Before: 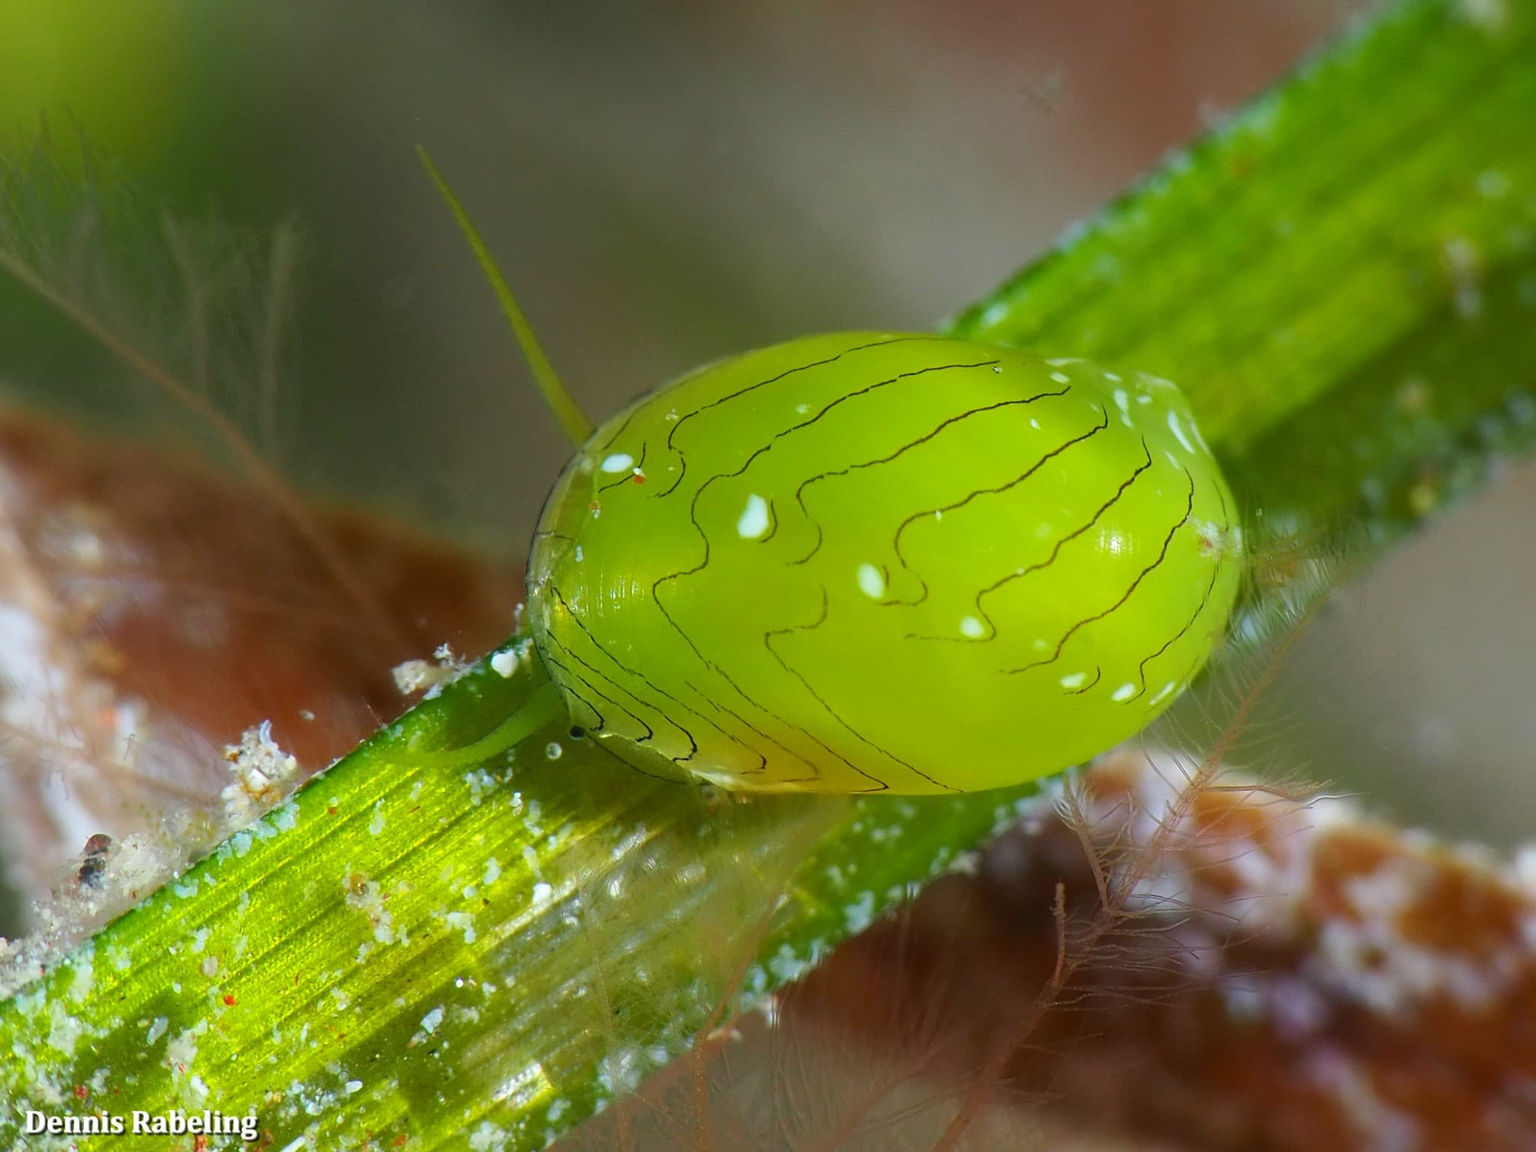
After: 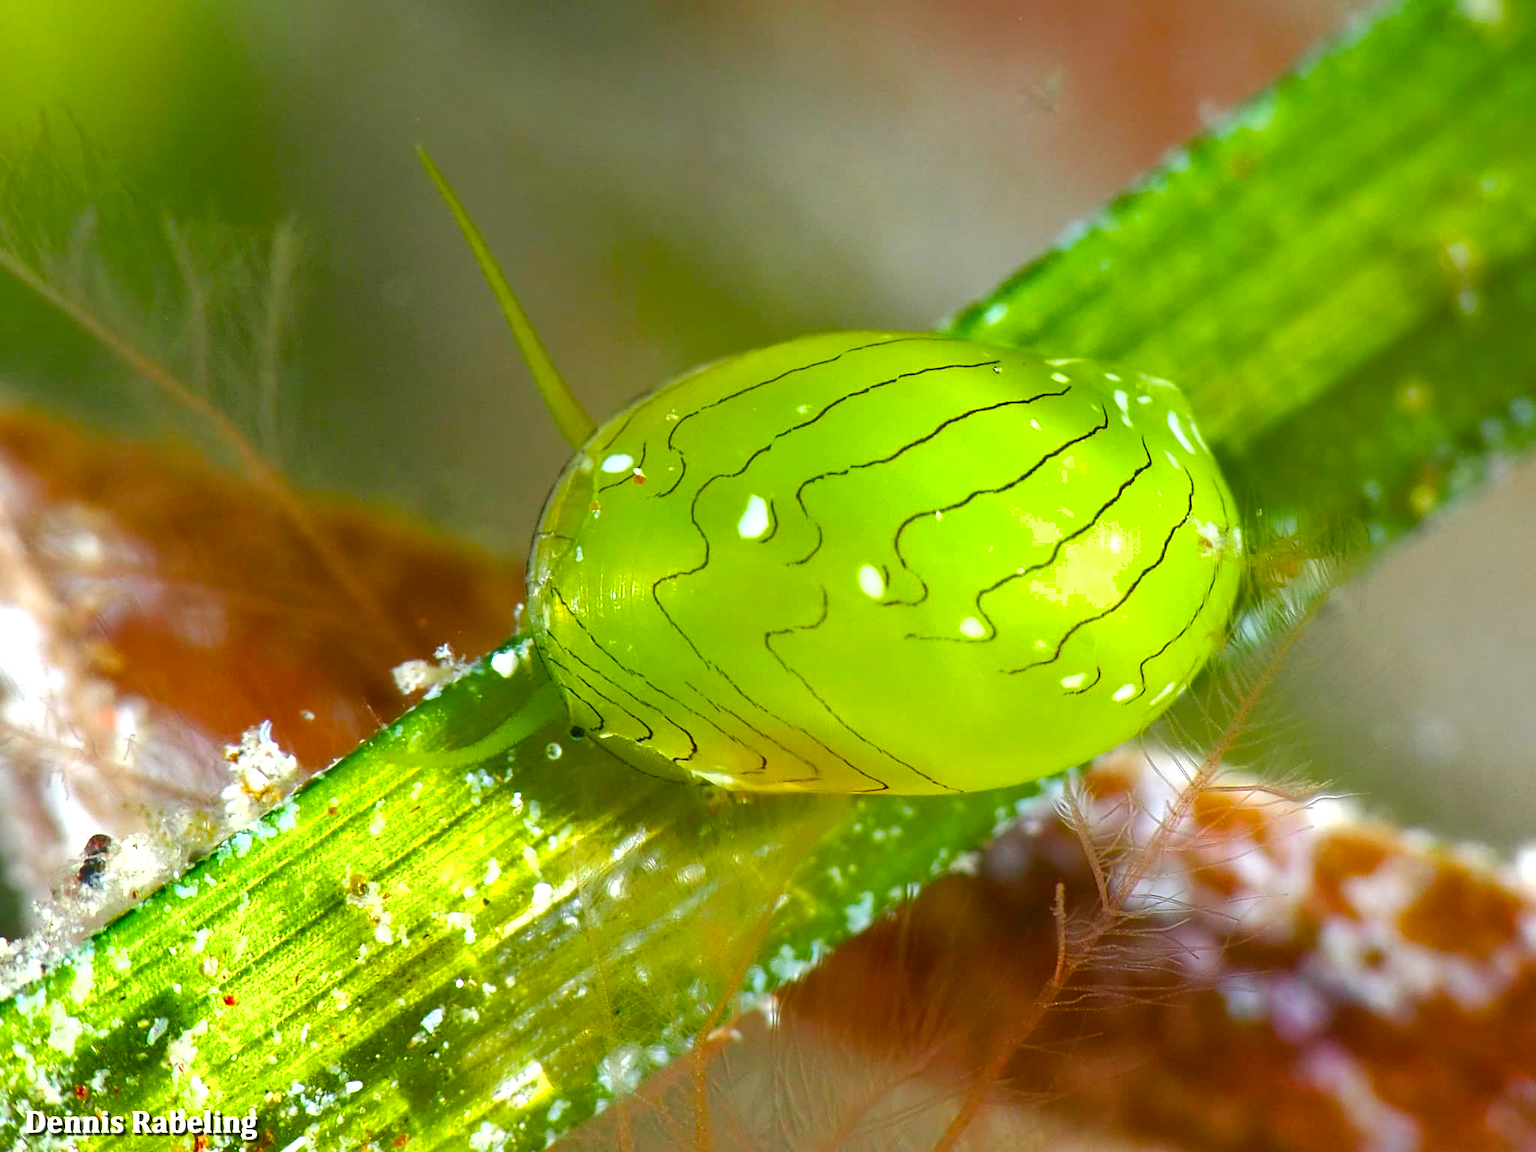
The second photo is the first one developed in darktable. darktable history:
shadows and highlights: low approximation 0.01, soften with gaussian
color balance rgb: highlights gain › luminance 6.157%, highlights gain › chroma 1.284%, highlights gain › hue 88.9°, linear chroma grading › global chroma 12.686%, perceptual saturation grading › global saturation 34.792%, perceptual saturation grading › highlights -29.88%, perceptual saturation grading › shadows 36.132%, global vibrance -23.382%
exposure: exposure 0.776 EV, compensate exposure bias true, compensate highlight preservation false
